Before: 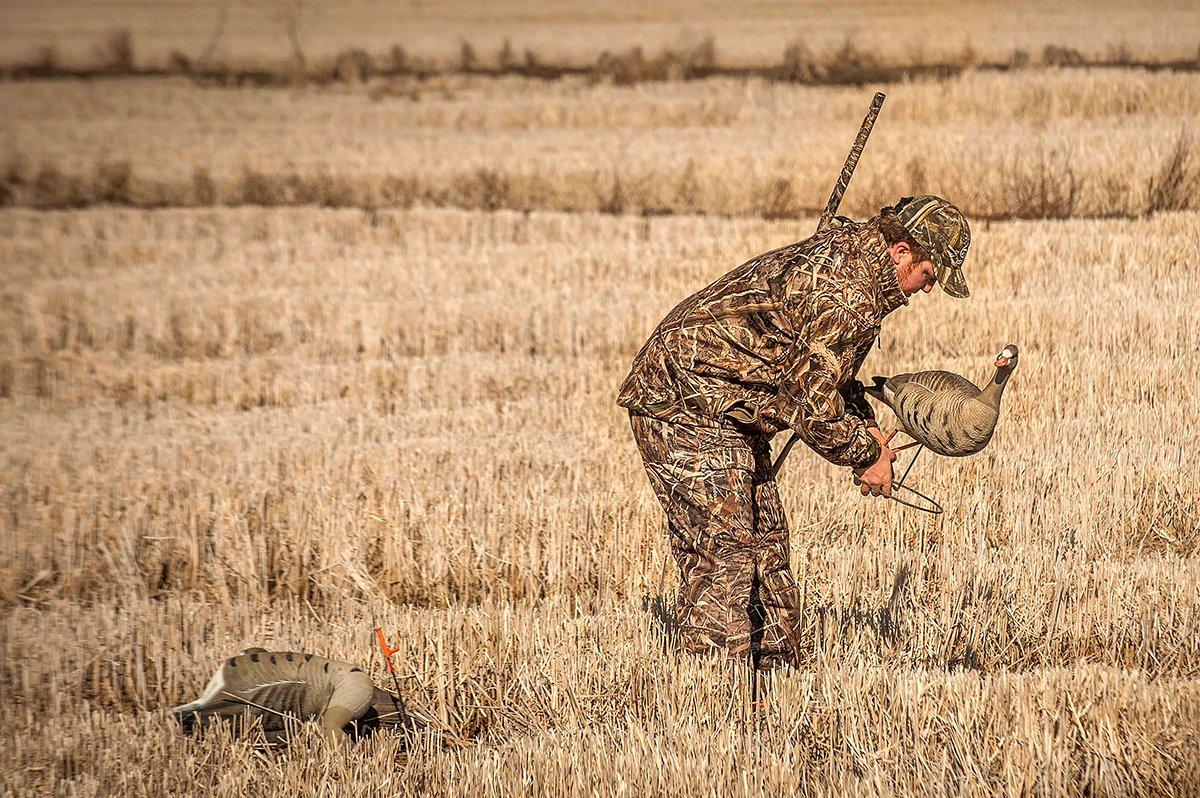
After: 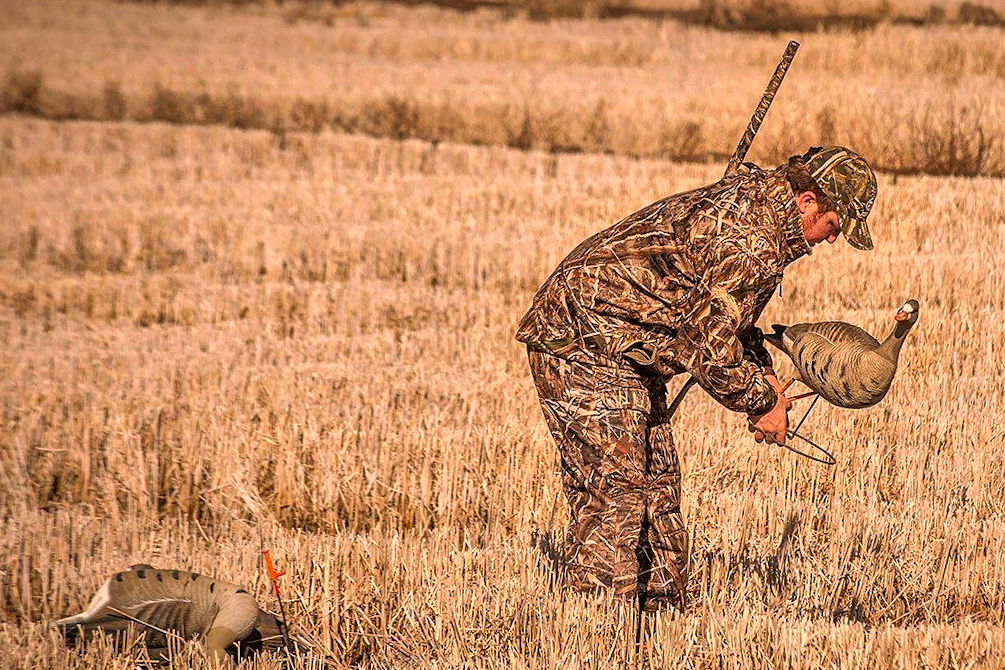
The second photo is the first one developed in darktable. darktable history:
velvia: strength 8.76%
contrast brightness saturation: saturation 0.121
color correction: highlights a* 12.9, highlights b* 5.61
crop and rotate: angle -2.89°, left 5.368%, top 5.193%, right 4.614%, bottom 4.471%
shadows and highlights: soften with gaussian
